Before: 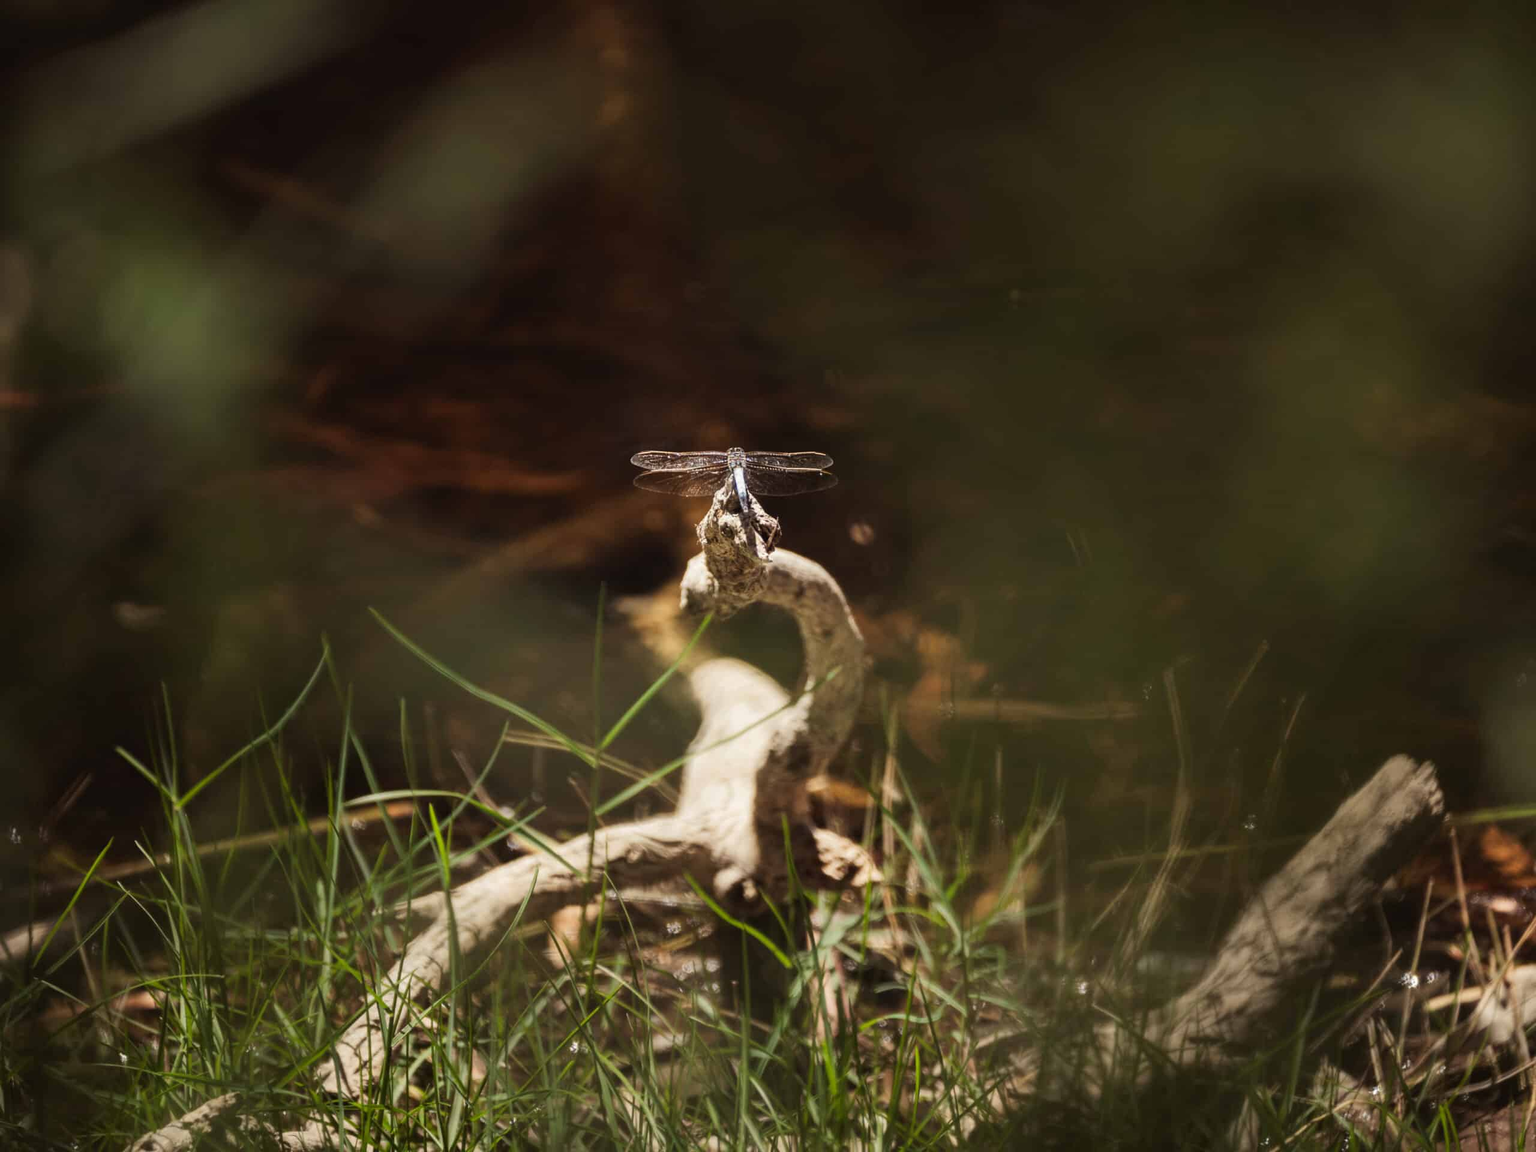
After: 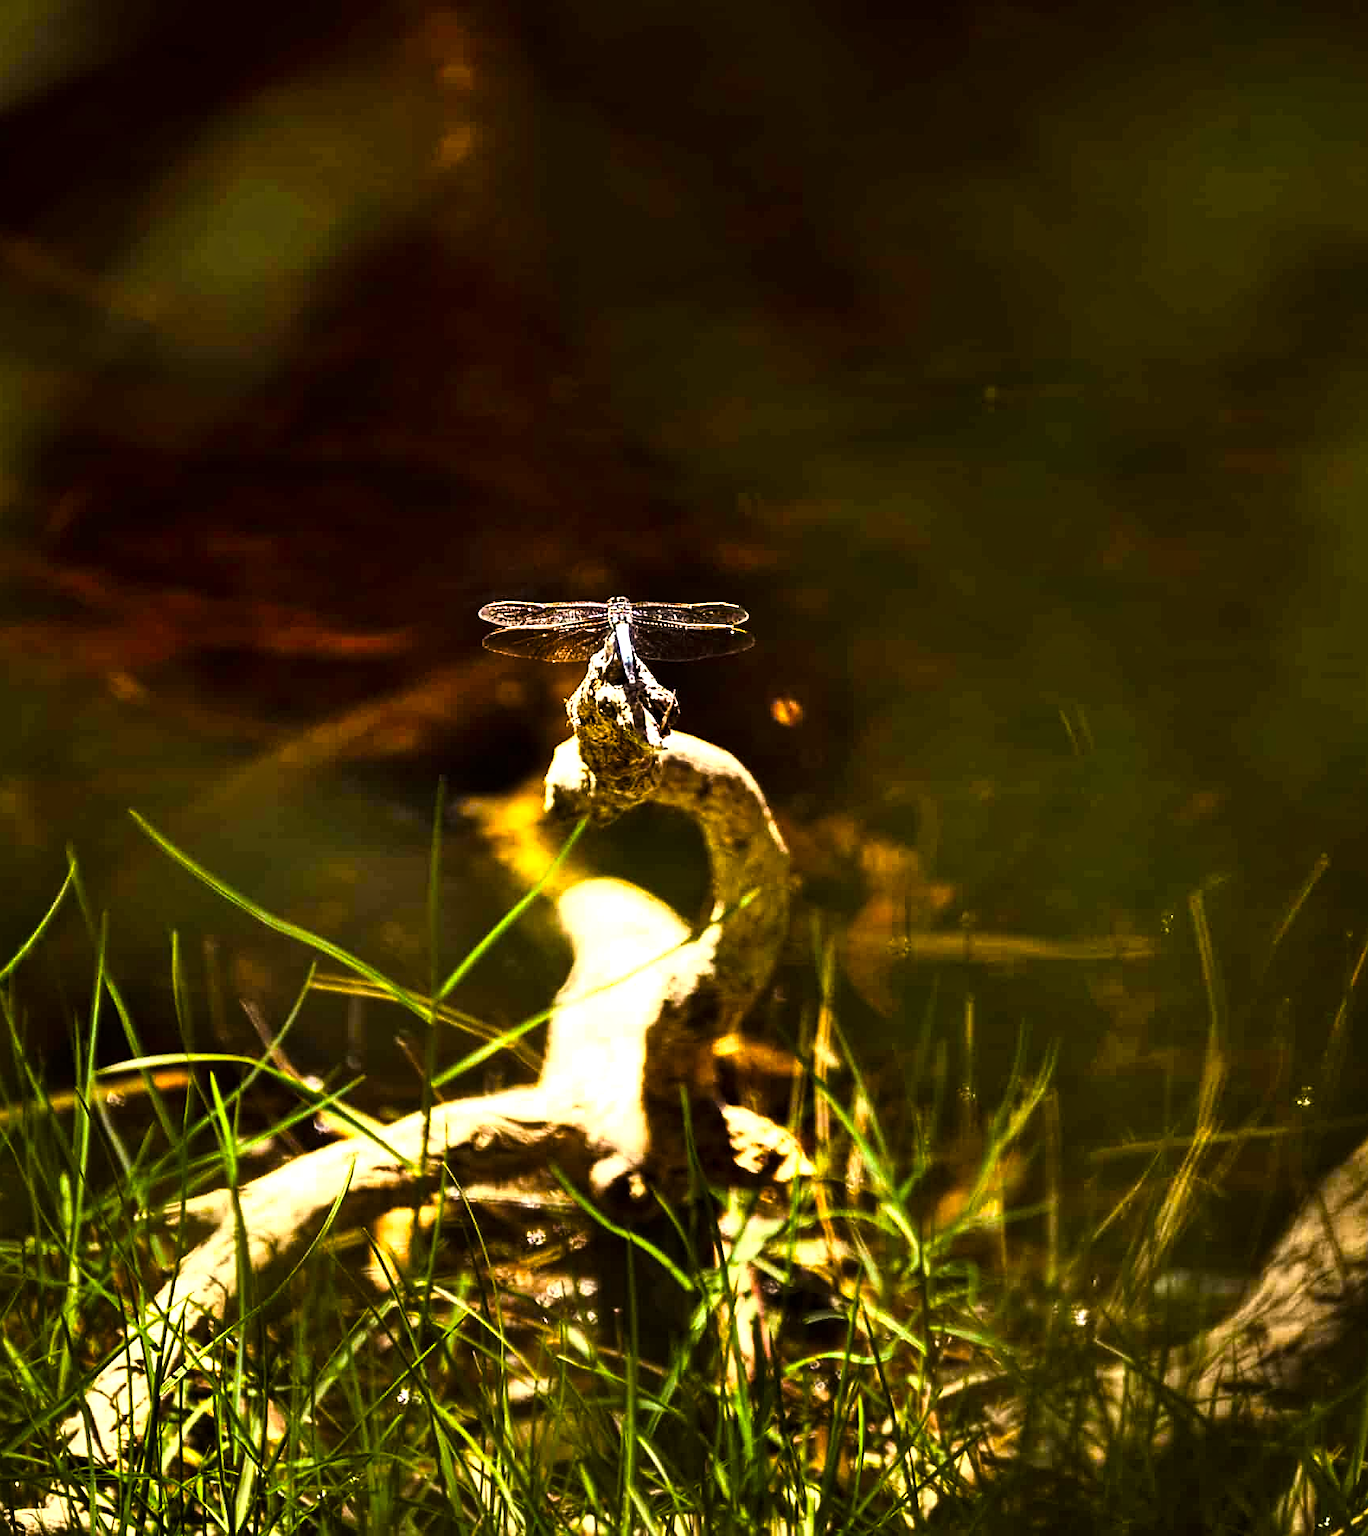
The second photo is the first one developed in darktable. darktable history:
shadows and highlights: radius 44.78, white point adjustment 6.64, compress 79.65%, highlights color adjustment 78.42%, soften with gaussian
sharpen: on, module defaults
crop and rotate: left 17.732%, right 15.423%
color balance rgb: linear chroma grading › global chroma 9%, perceptual saturation grading › global saturation 36%, perceptual saturation grading › shadows 35%, perceptual brilliance grading › global brilliance 21.21%, perceptual brilliance grading › shadows -35%, global vibrance 21.21%
tone curve: curves: ch0 [(0, 0) (0.137, 0.063) (0.255, 0.176) (0.502, 0.502) (0.749, 0.839) (1, 1)], color space Lab, linked channels, preserve colors none
local contrast: highlights 100%, shadows 100%, detail 120%, midtone range 0.2
color zones: curves: ch0 [(0, 0.613) (0.01, 0.613) (0.245, 0.448) (0.498, 0.529) (0.642, 0.665) (0.879, 0.777) (0.99, 0.613)]; ch1 [(0, 0) (0.143, 0) (0.286, 0) (0.429, 0) (0.571, 0) (0.714, 0) (0.857, 0)], mix -121.96%
